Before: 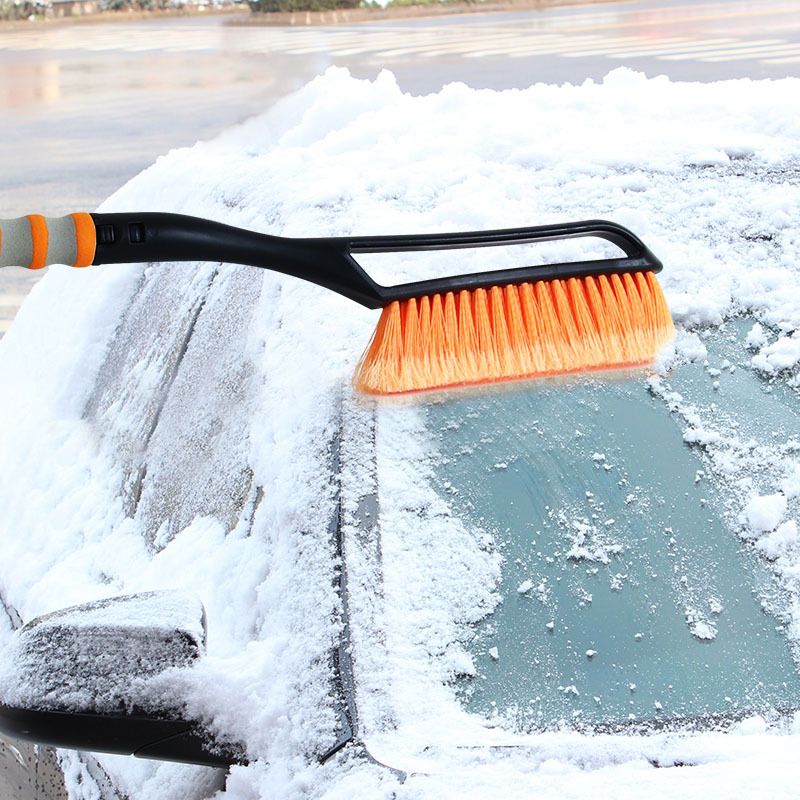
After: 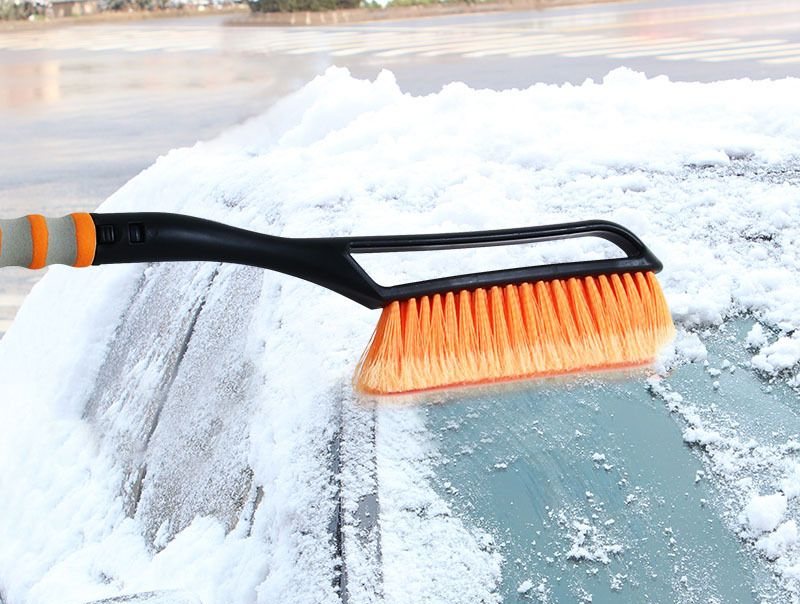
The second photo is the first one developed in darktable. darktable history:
crop: bottom 24.428%
